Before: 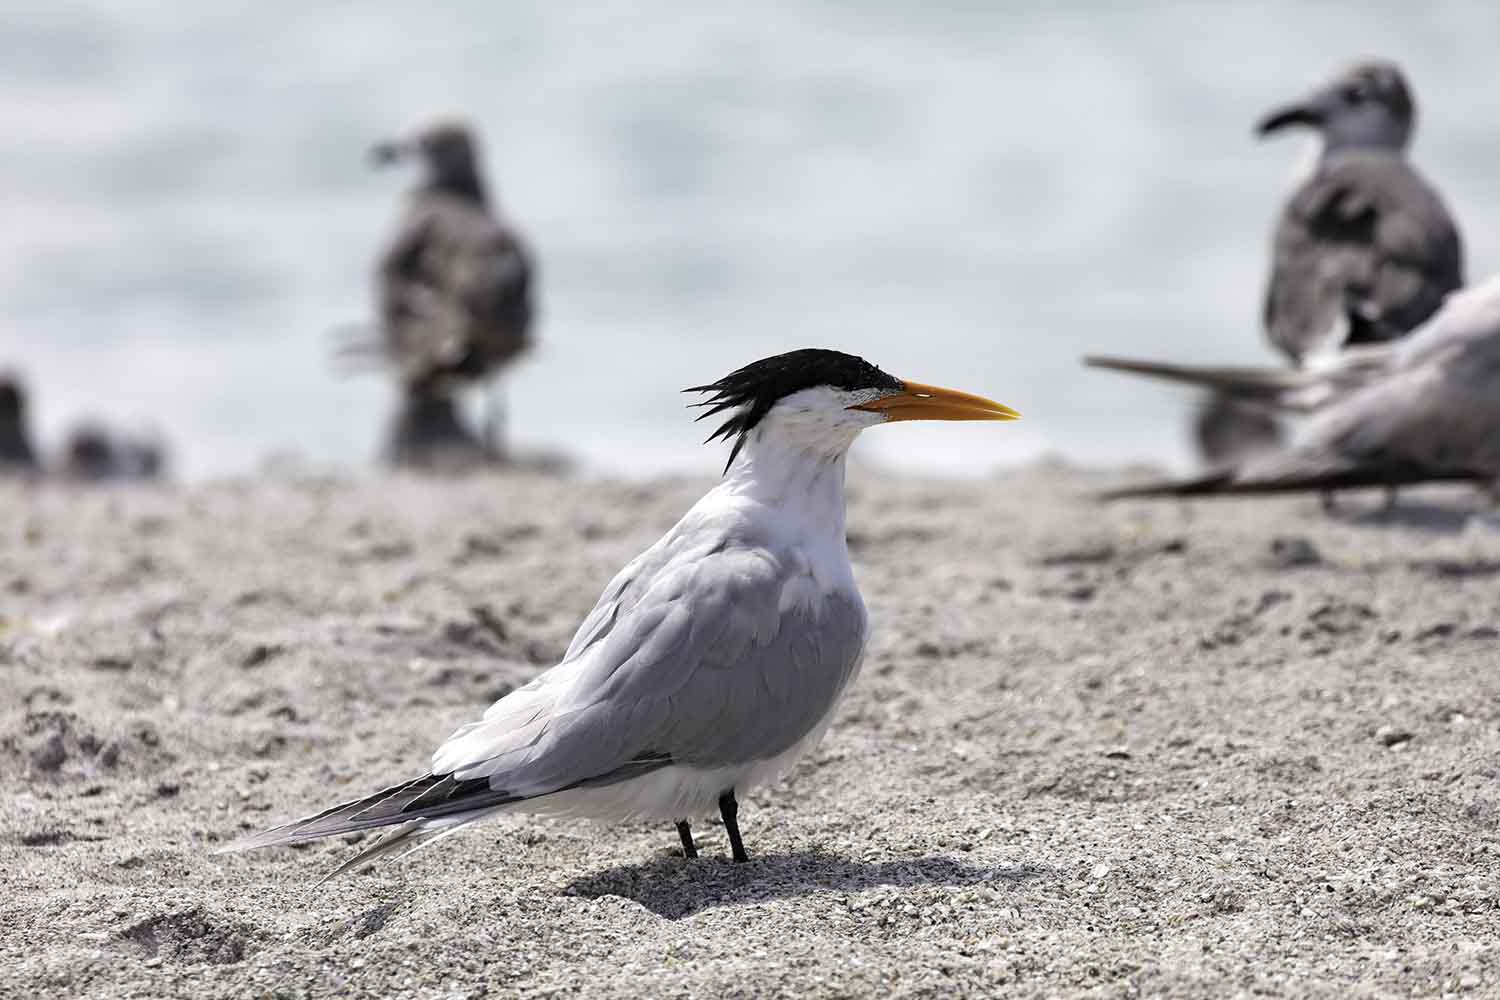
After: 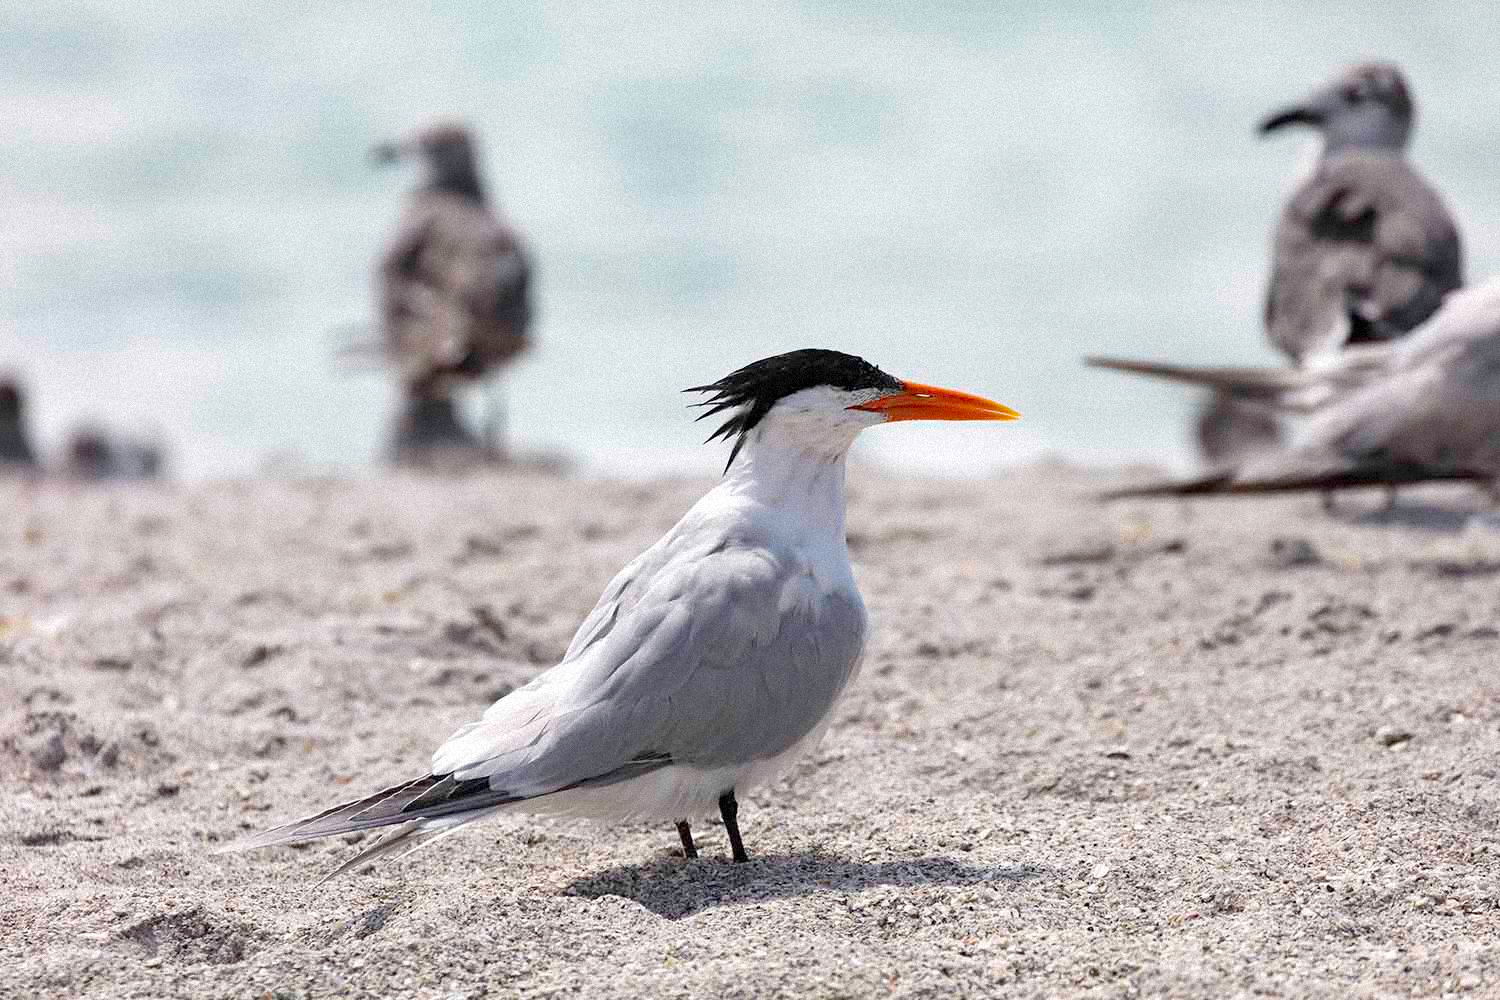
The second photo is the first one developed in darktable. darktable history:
vibrance: vibrance 67%
grain: mid-tones bias 0%
